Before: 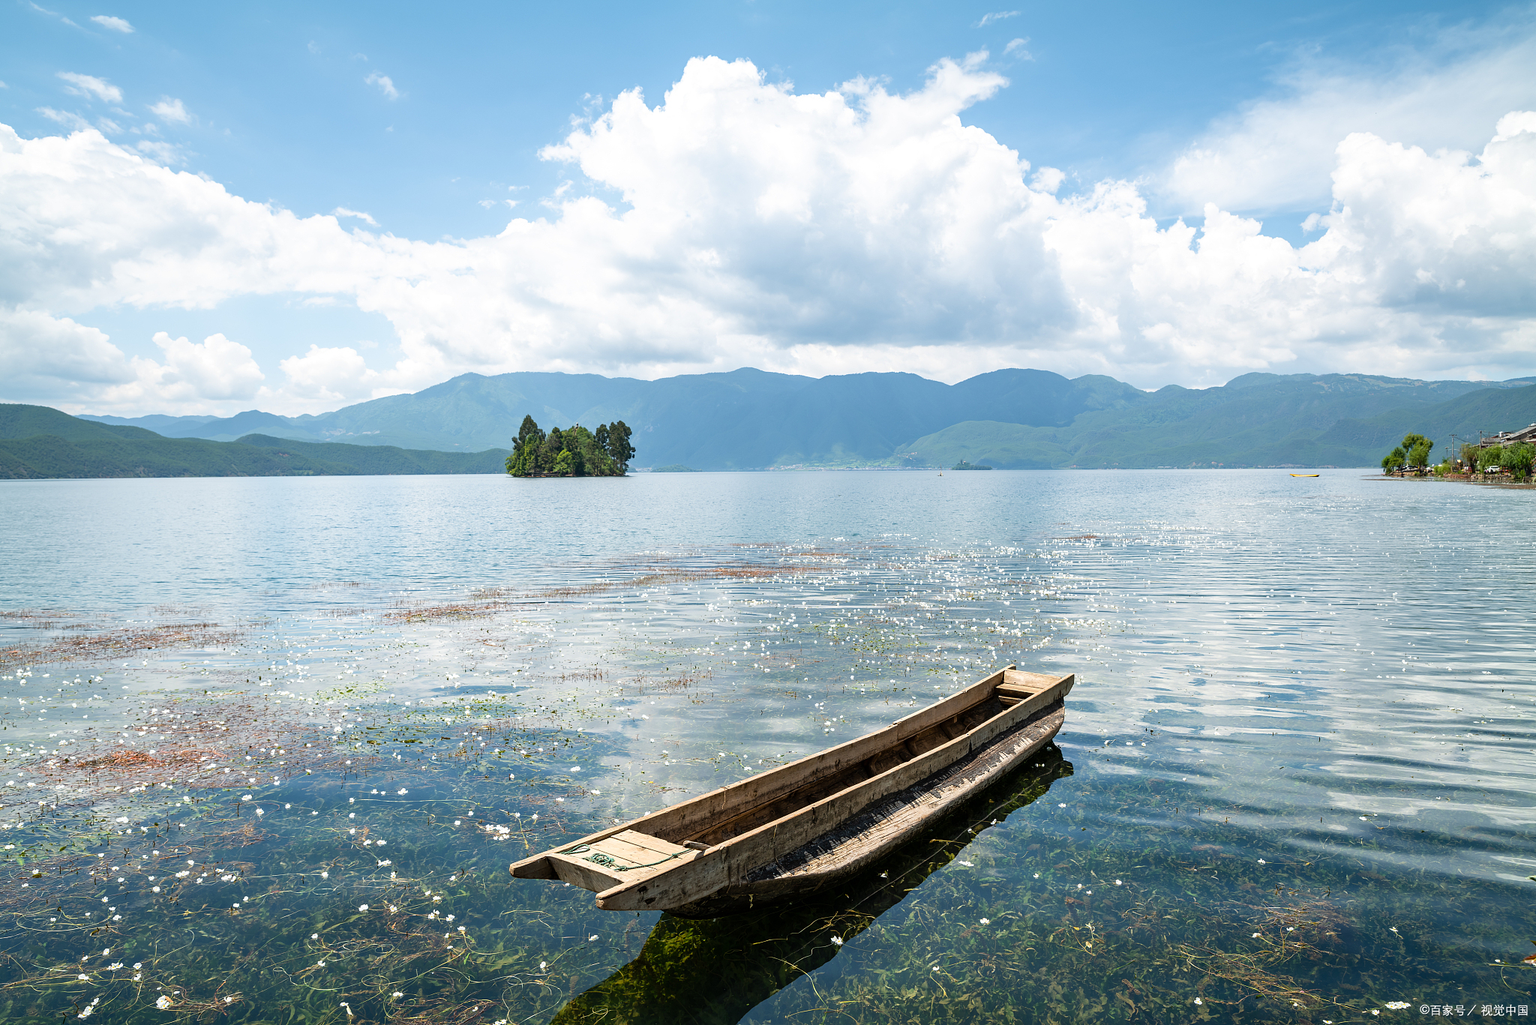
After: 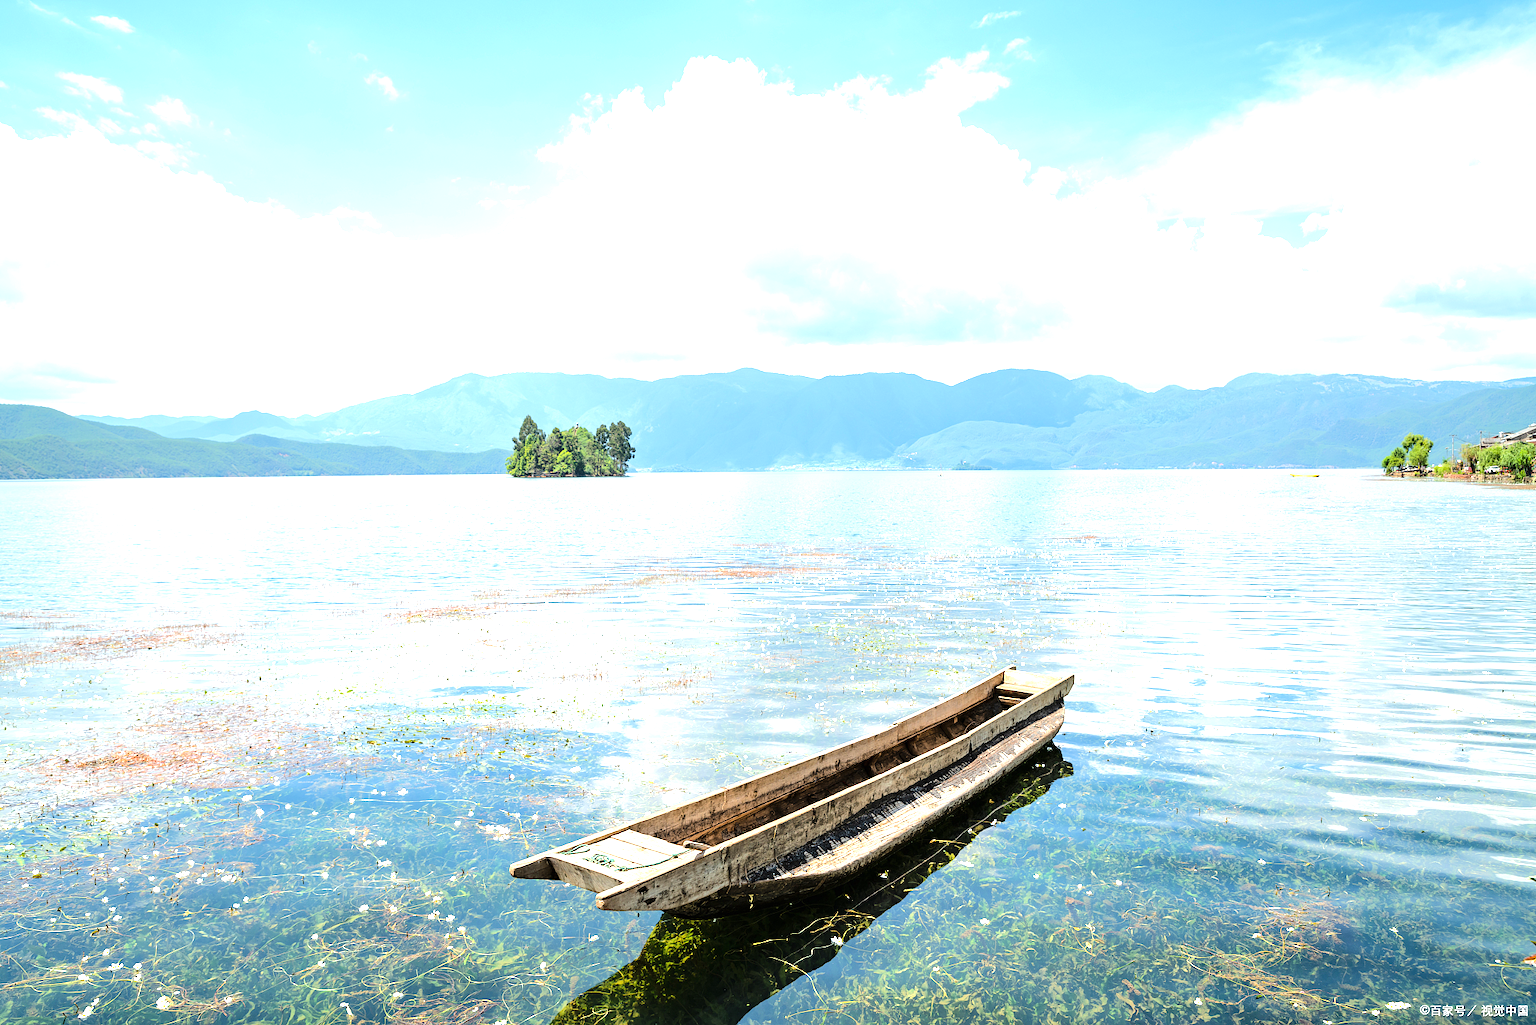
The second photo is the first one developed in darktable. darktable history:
sharpen: radius 2.872, amount 0.862, threshold 47.375
exposure: black level correction 0, exposure 0.897 EV, compensate exposure bias true, compensate highlight preservation false
base curve: preserve colors none
levels: mode automatic, gray 50.84%, white 99.88%, levels [0, 0.492, 0.984]
tone equalizer: -7 EV 0.144 EV, -6 EV 0.59 EV, -5 EV 1.13 EV, -4 EV 1.32 EV, -3 EV 1.14 EV, -2 EV 0.6 EV, -1 EV 0.167 EV, edges refinement/feathering 500, mask exposure compensation -1.57 EV, preserve details no
